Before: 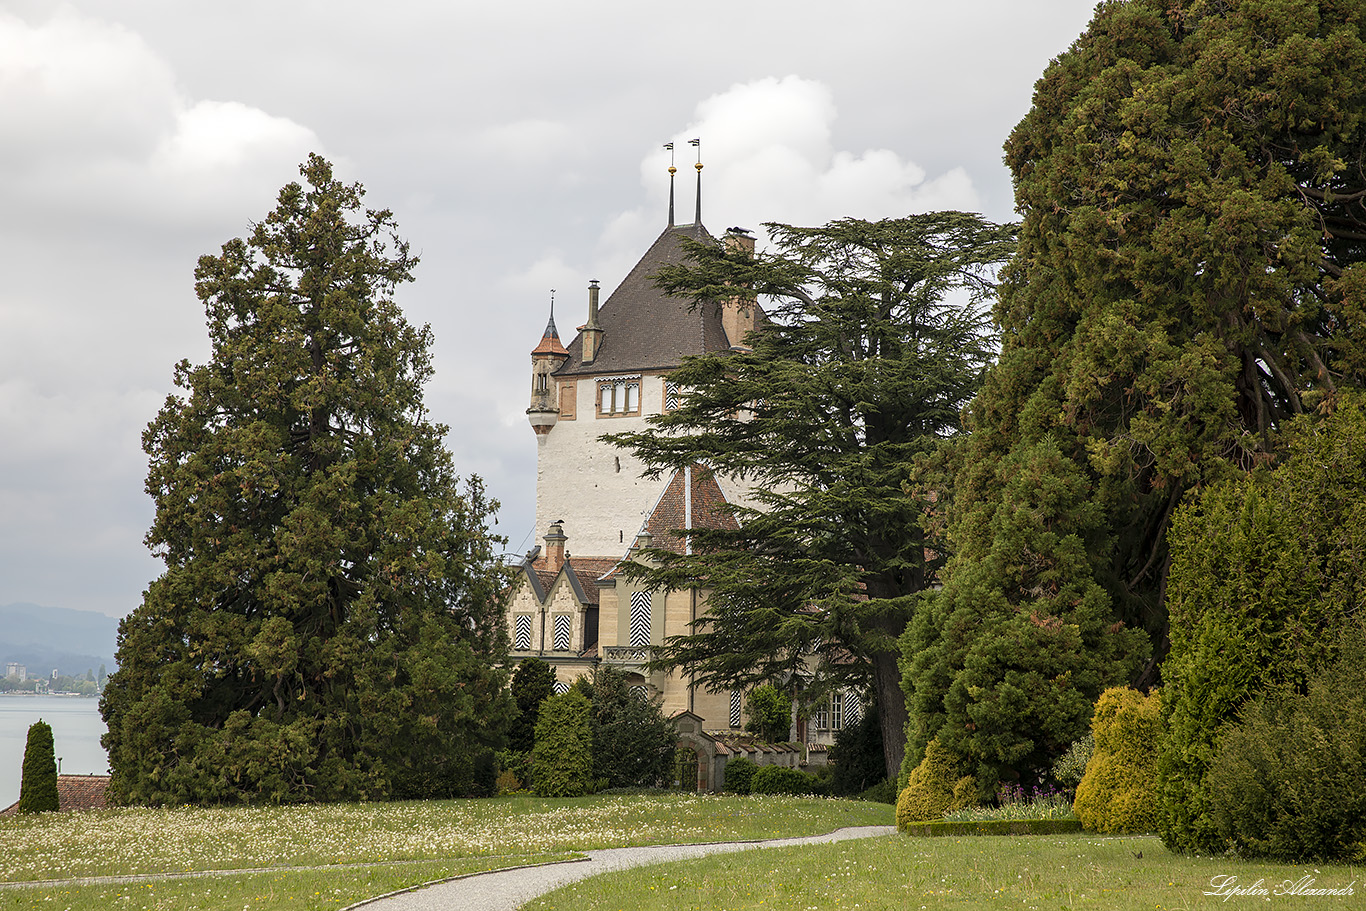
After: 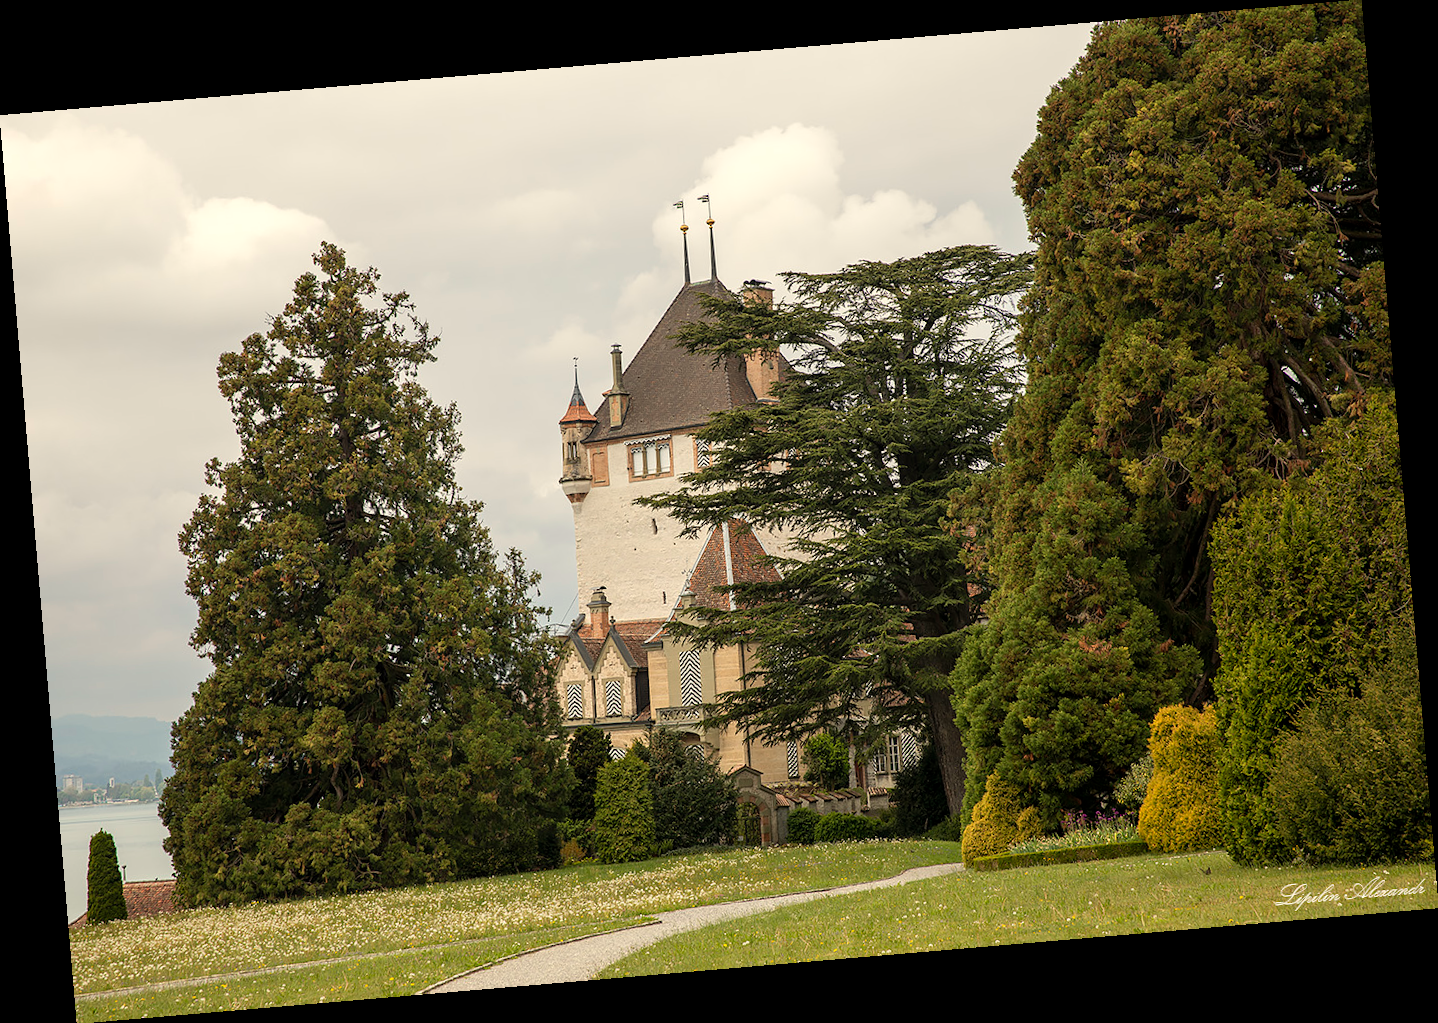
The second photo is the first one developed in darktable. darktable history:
white balance: red 1.029, blue 0.92
rotate and perspective: rotation -4.86°, automatic cropping off
